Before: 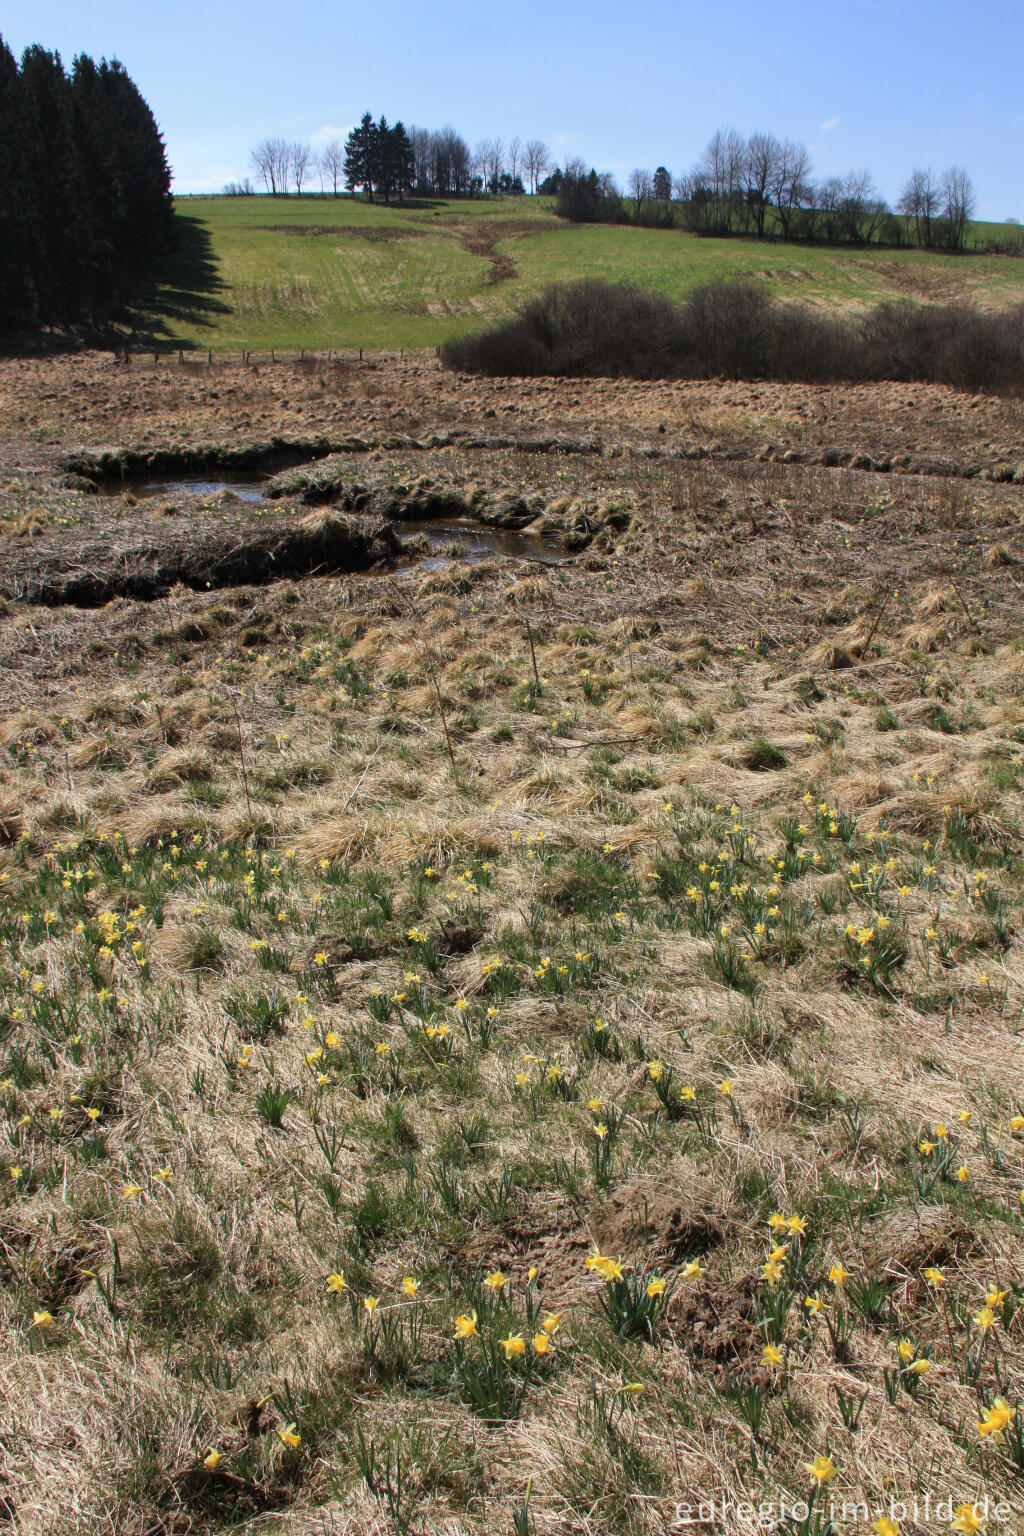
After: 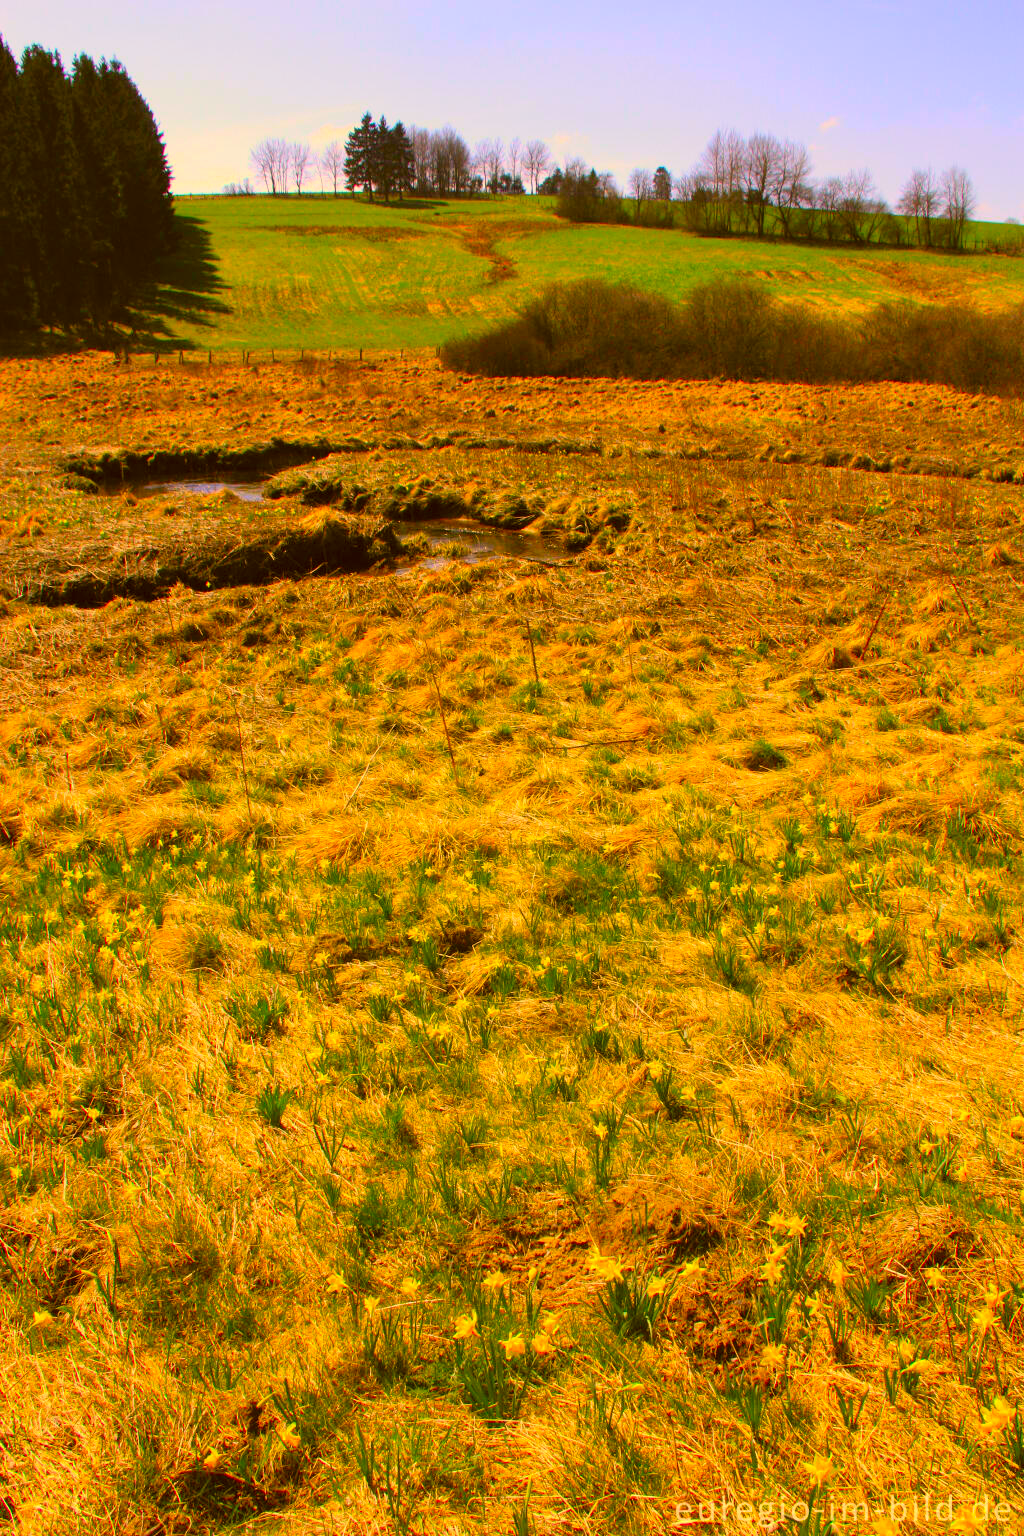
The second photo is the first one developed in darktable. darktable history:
contrast brightness saturation: contrast 0.066, brightness 0.174, saturation 0.401
color correction: highlights a* 11.17, highlights b* 30.73, shadows a* 2.69, shadows b* 16.9, saturation 1.72
